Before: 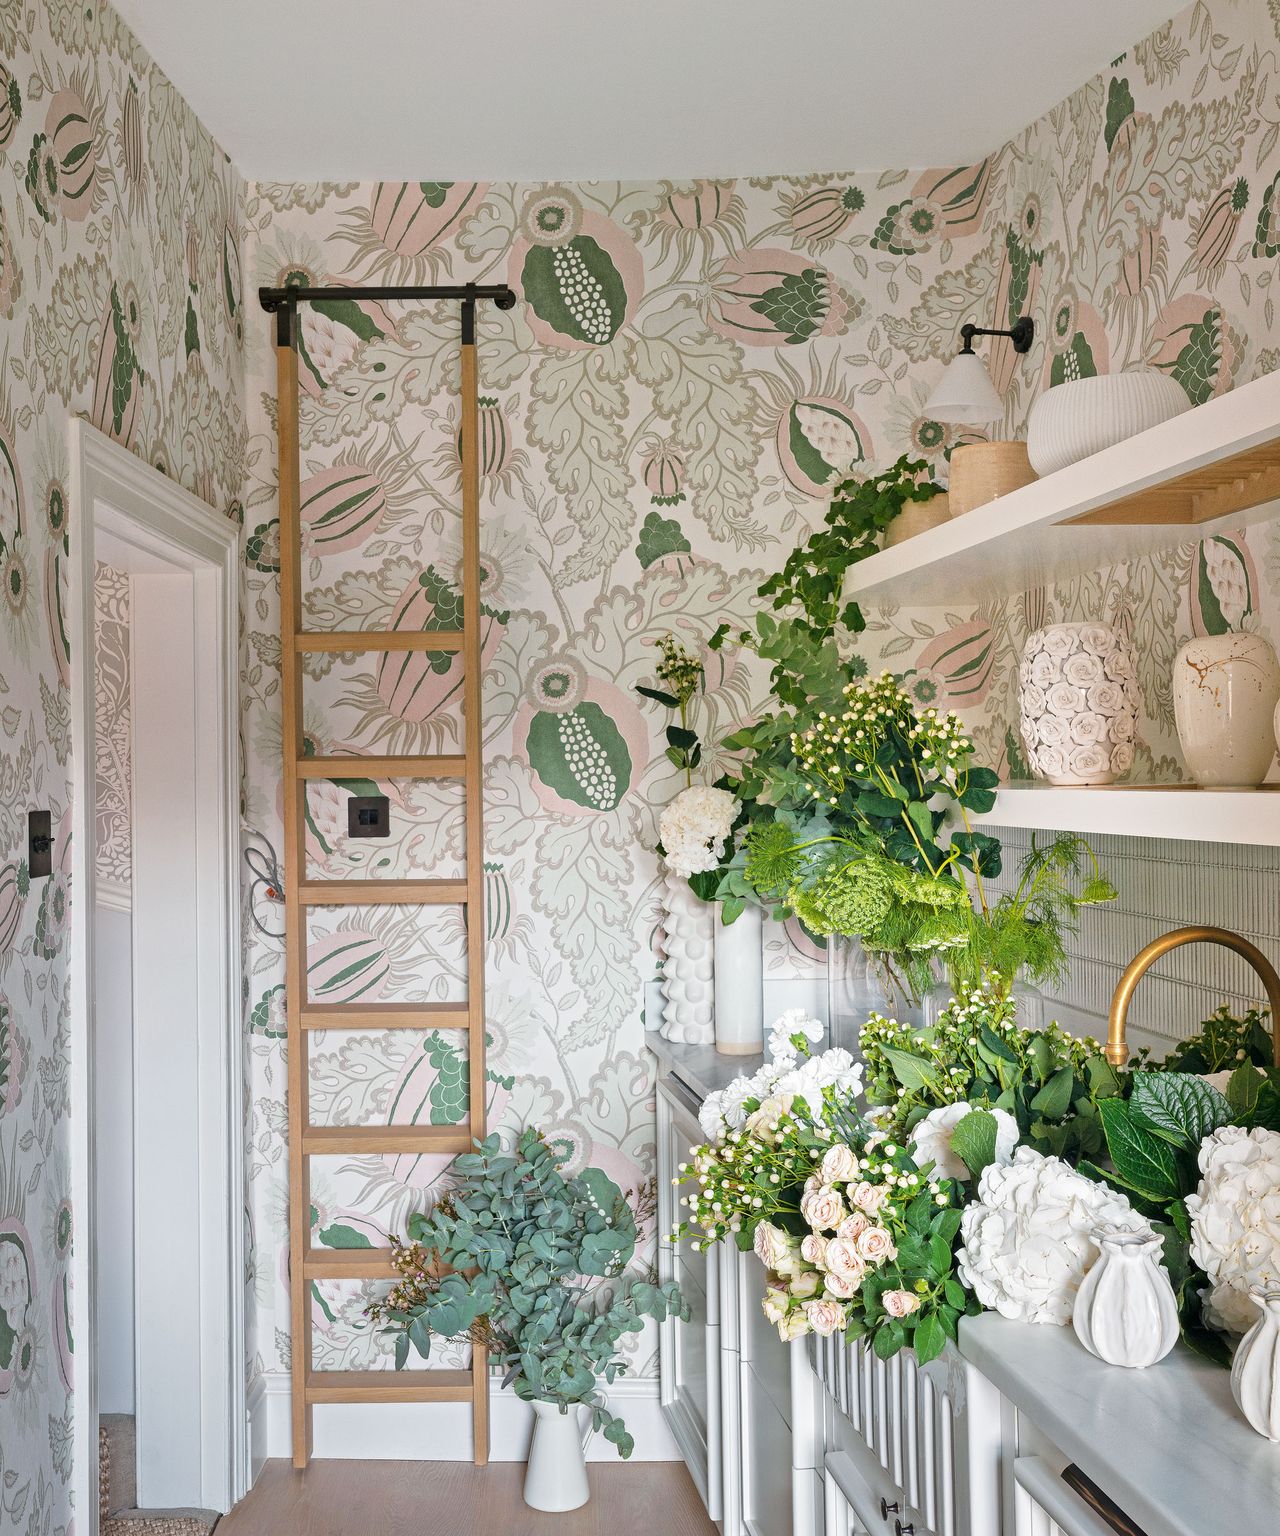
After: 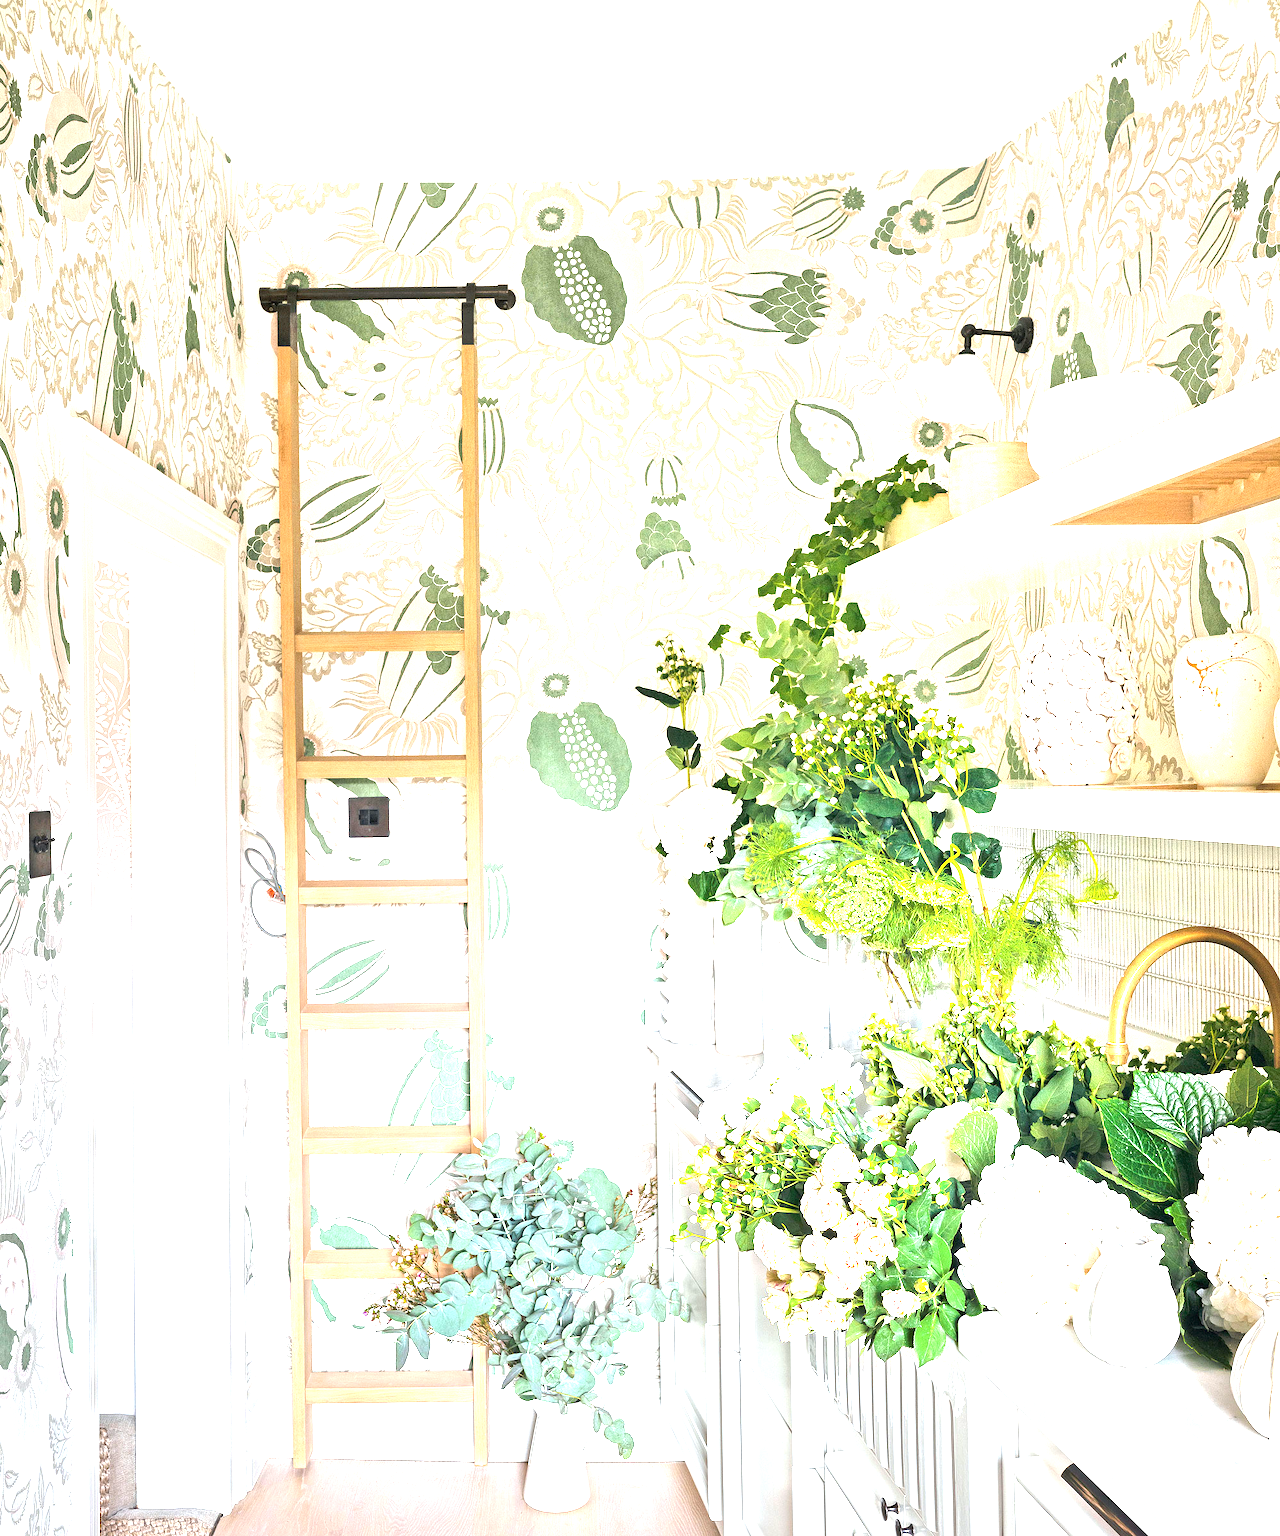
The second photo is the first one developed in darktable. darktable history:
exposure: black level correction 0, exposure 1.961 EV, compensate highlight preservation false
